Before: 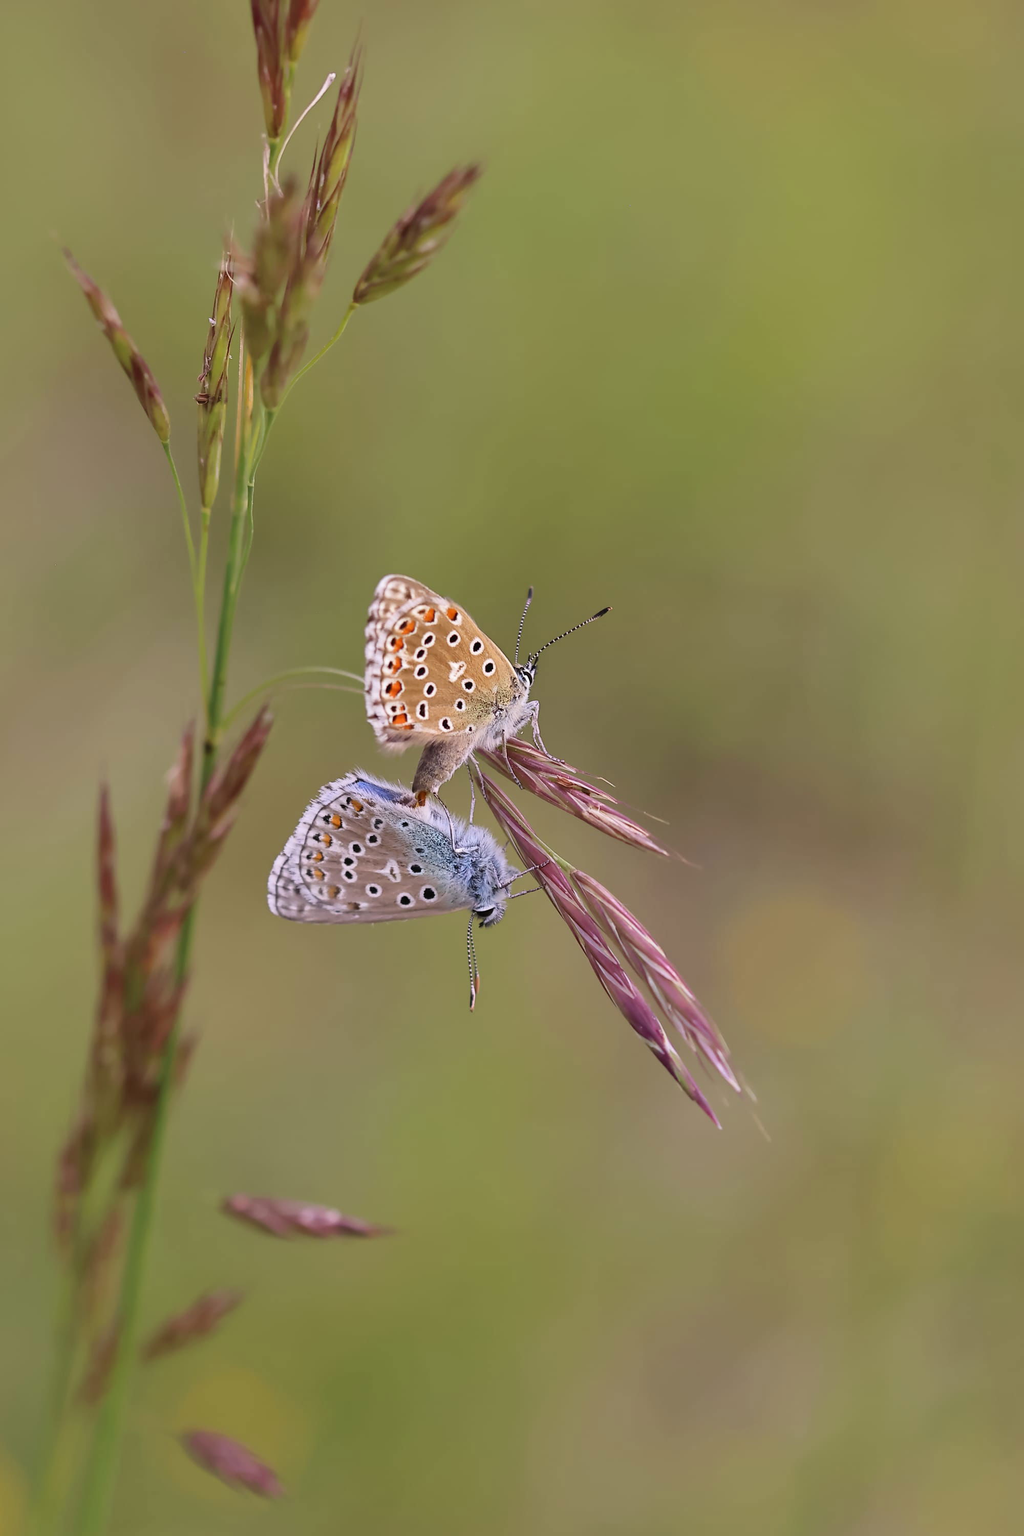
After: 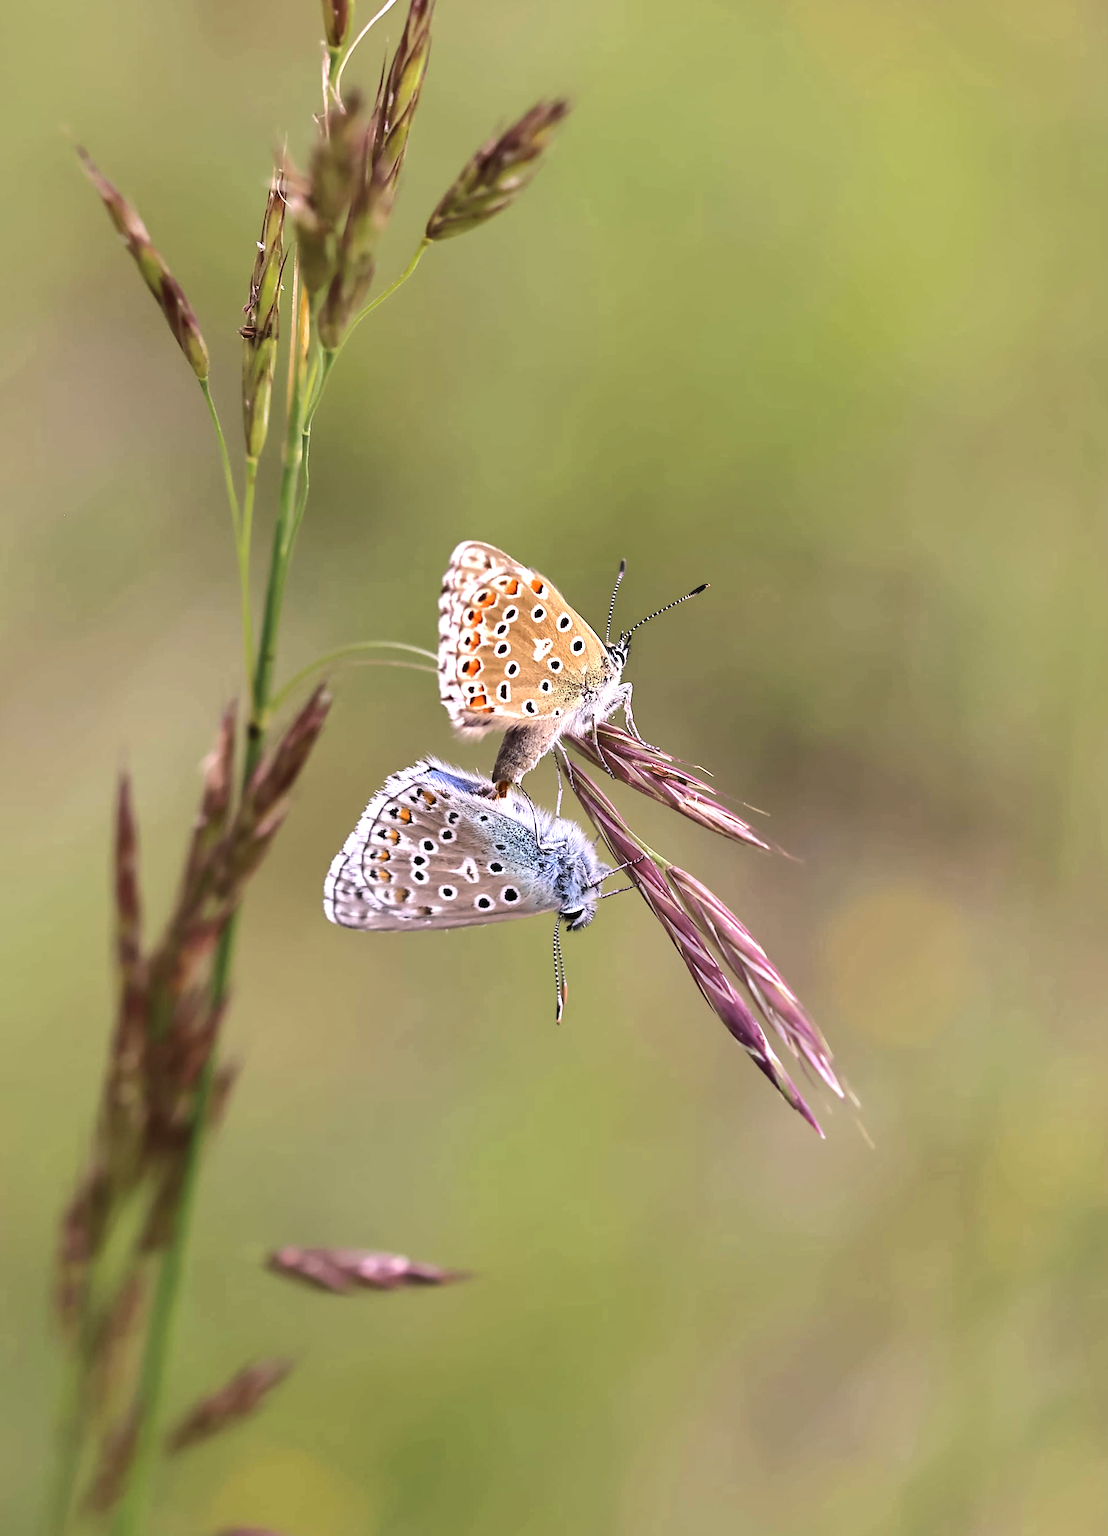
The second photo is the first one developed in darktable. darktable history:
rotate and perspective: rotation -0.013°, lens shift (vertical) -0.027, lens shift (horizontal) 0.178, crop left 0.016, crop right 0.989, crop top 0.082, crop bottom 0.918
local contrast: mode bilateral grid, contrast 100, coarseness 100, detail 94%, midtone range 0.2
tone equalizer: -8 EV -1.08 EV, -7 EV -1.01 EV, -6 EV -0.867 EV, -5 EV -0.578 EV, -3 EV 0.578 EV, -2 EV 0.867 EV, -1 EV 1.01 EV, +0 EV 1.08 EV, edges refinement/feathering 500, mask exposure compensation -1.57 EV, preserve details no
